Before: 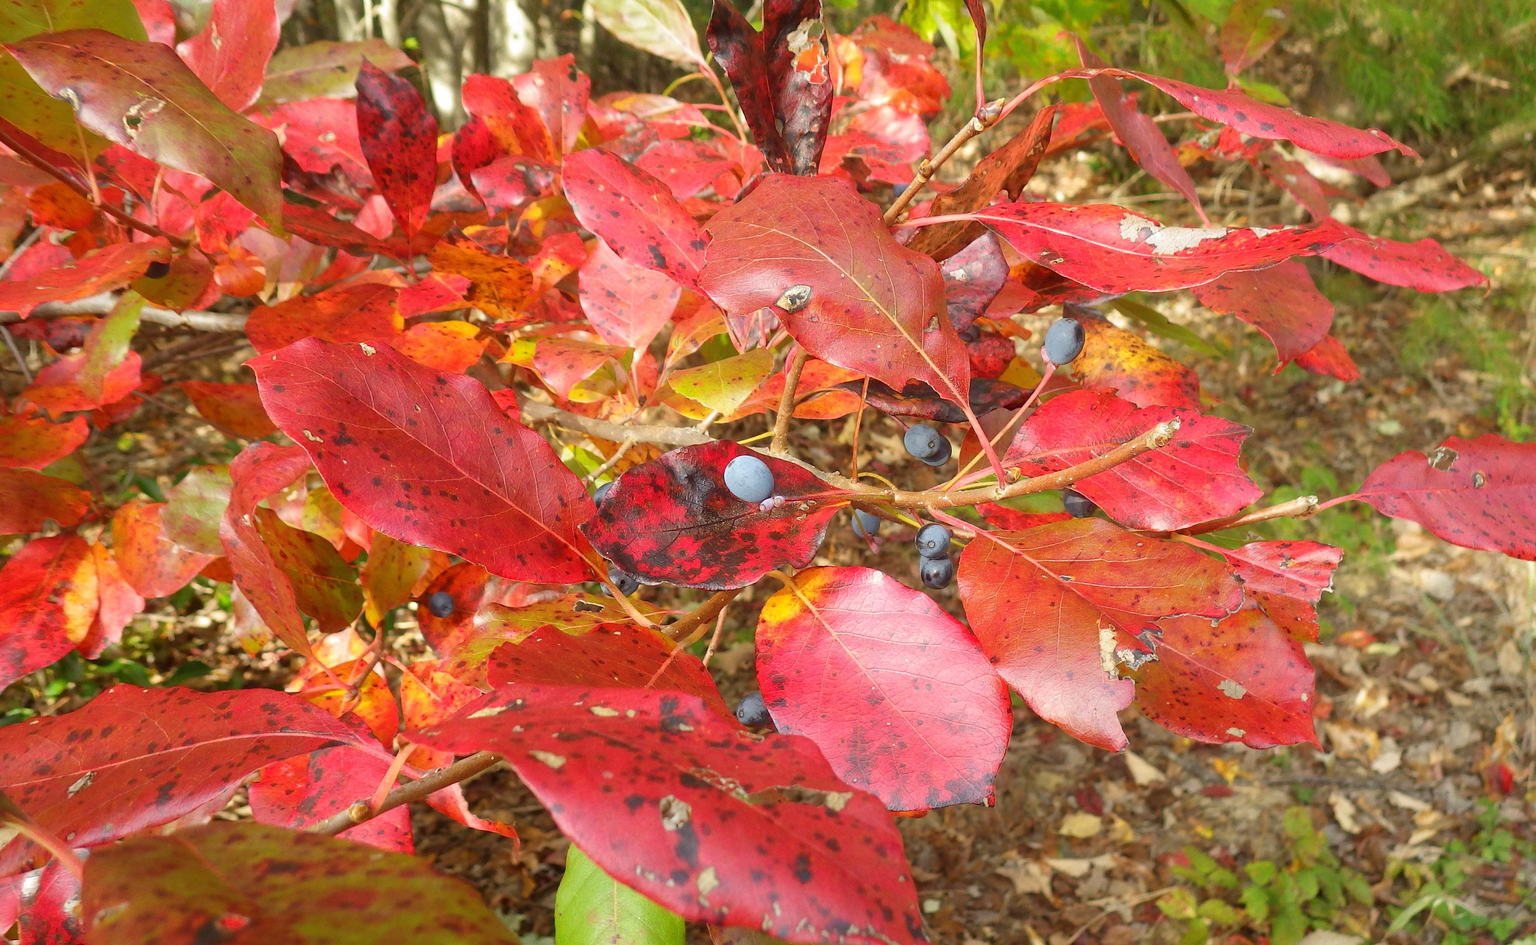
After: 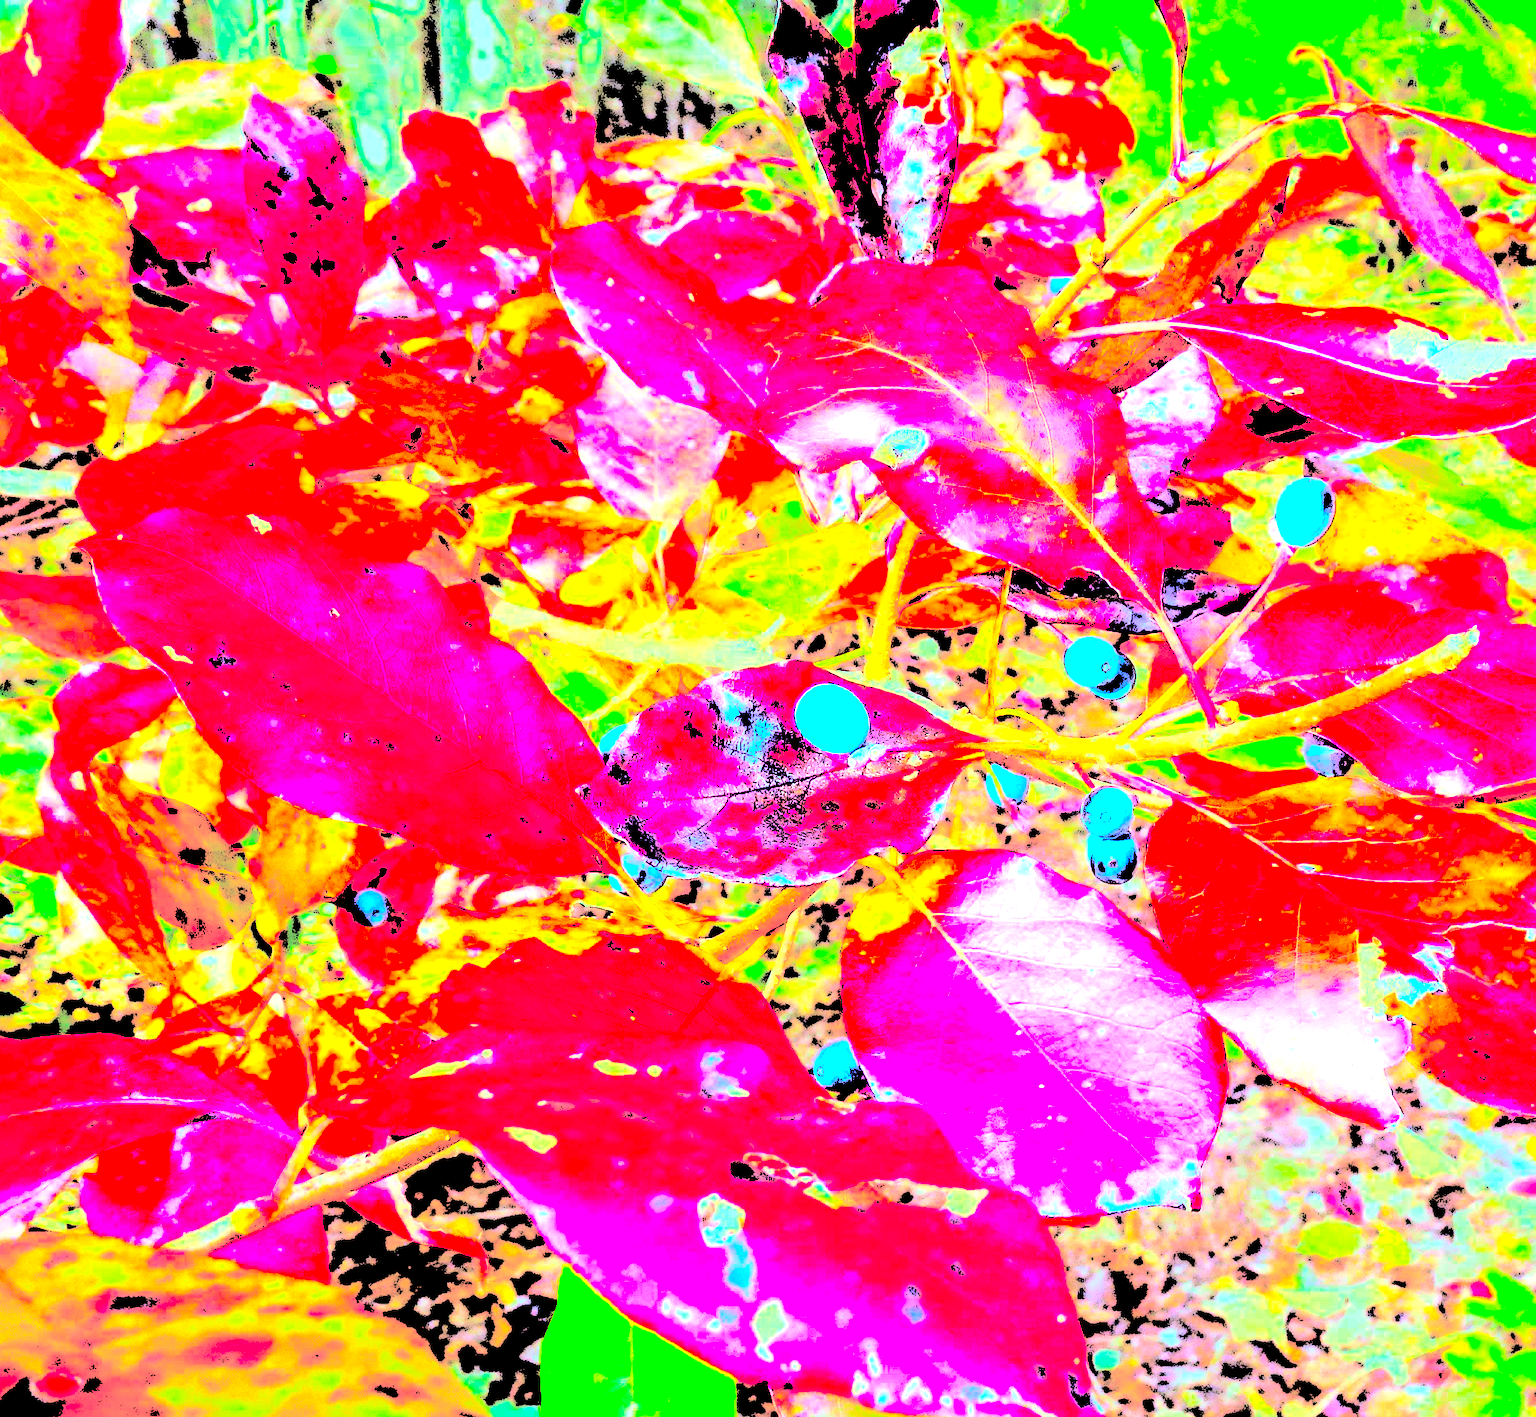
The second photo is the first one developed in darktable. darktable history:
tone equalizer: -8 EV -0.417 EV, -7 EV -0.389 EV, -6 EV -0.333 EV, -5 EV -0.222 EV, -3 EV 0.222 EV, -2 EV 0.333 EV, -1 EV 0.389 EV, +0 EV 0.417 EV, edges refinement/feathering 500, mask exposure compensation -1.57 EV, preserve details no
white balance: red 0.924, blue 1.095
color correction: highlights a* -10.77, highlights b* 9.8, saturation 1.72
rgb curve: curves: ch0 [(0, 0.186) (0.314, 0.284) (0.576, 0.466) (0.805, 0.691) (0.936, 0.886)]; ch1 [(0, 0.186) (0.314, 0.284) (0.581, 0.534) (0.771, 0.746) (0.936, 0.958)]; ch2 [(0, 0.216) (0.275, 0.39) (1, 1)], mode RGB, independent channels, compensate middle gray true, preserve colors none
levels: levels [0.246, 0.246, 0.506]
color balance: contrast 6.48%, output saturation 113.3%
color balance rgb: perceptual saturation grading › global saturation 25%, global vibrance 10%
crop and rotate: left 12.673%, right 20.66%
